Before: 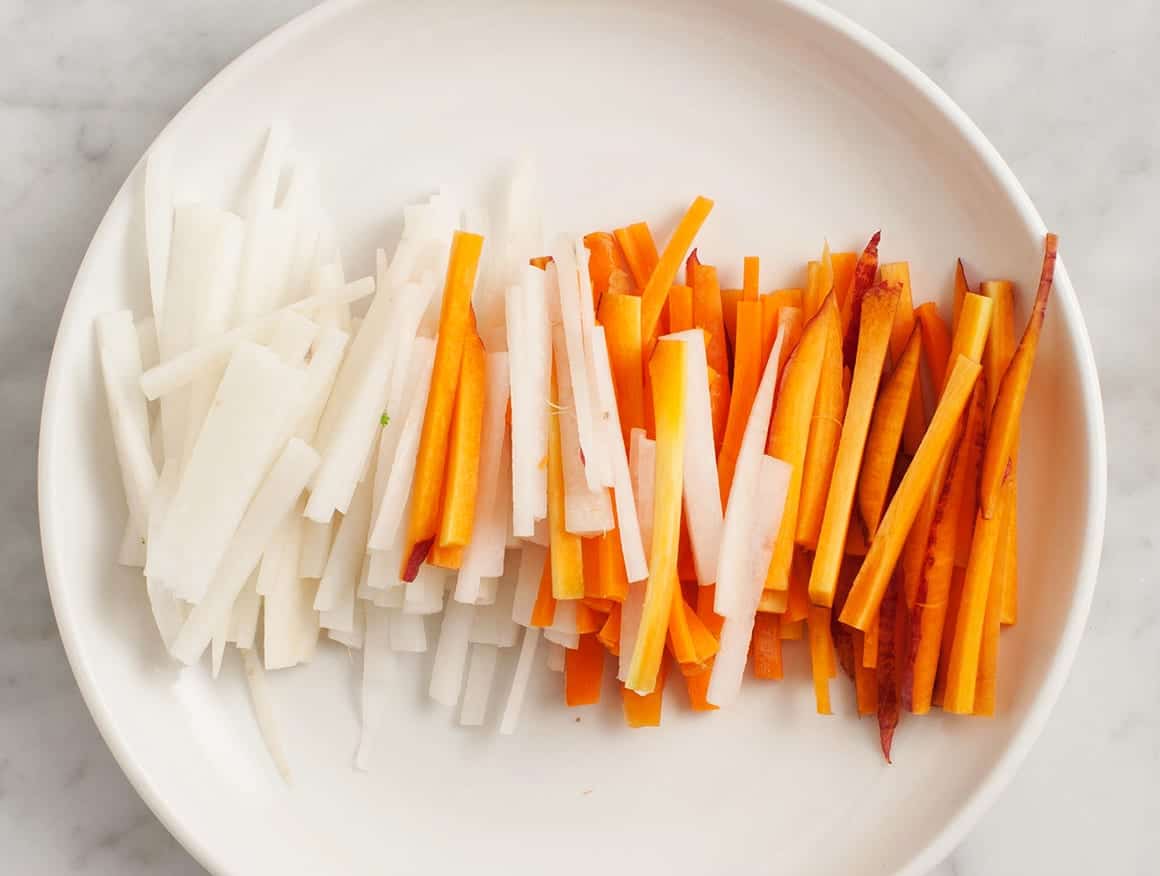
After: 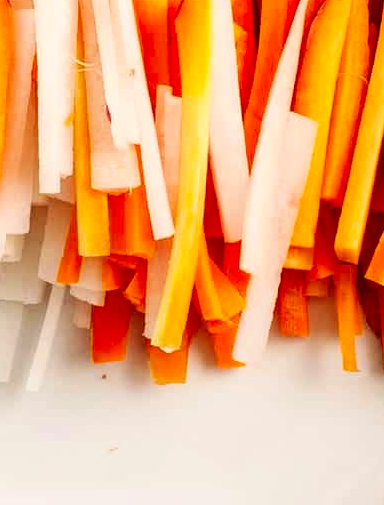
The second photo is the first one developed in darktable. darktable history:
contrast brightness saturation: contrast 0.18, saturation 0.3
crop: left 40.878%, top 39.176%, right 25.993%, bottom 3.081%
local contrast: on, module defaults
